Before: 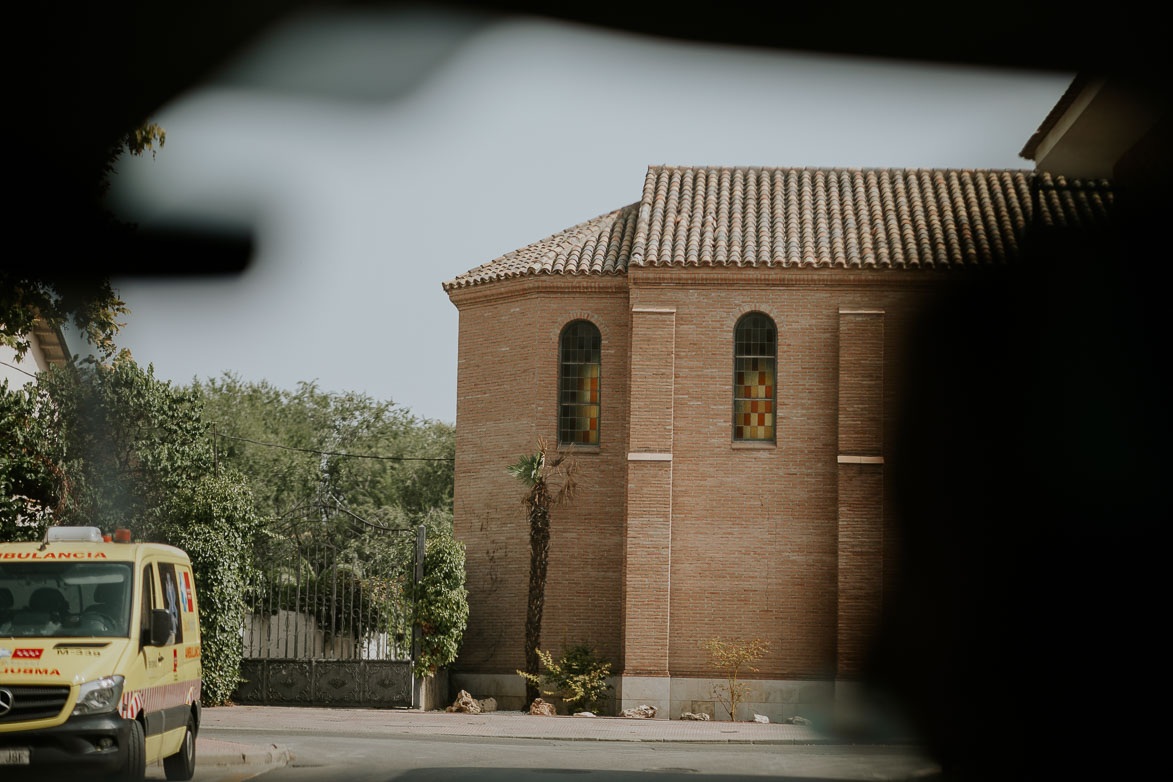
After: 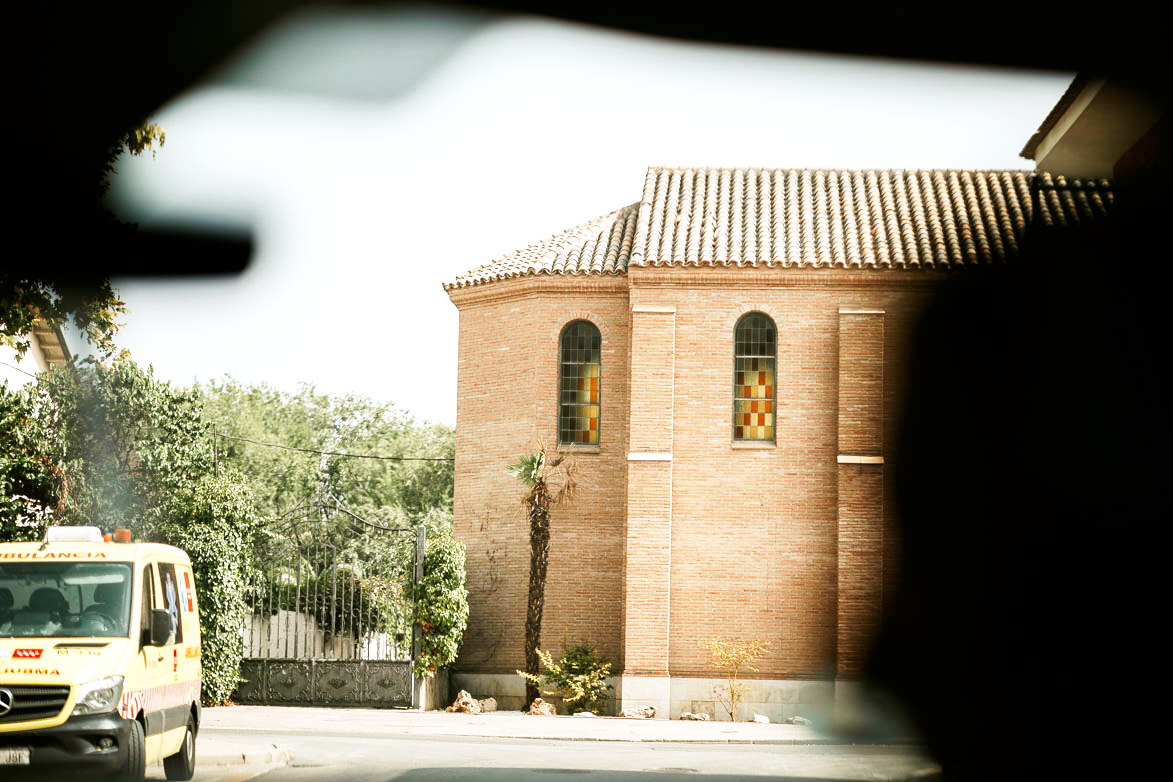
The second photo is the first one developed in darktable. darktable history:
base curve: curves: ch0 [(0, 0) (0.005, 0.002) (0.15, 0.3) (0.4, 0.7) (0.75, 0.95) (1, 1)], preserve colors none
exposure: exposure 1.069 EV, compensate highlight preservation false
